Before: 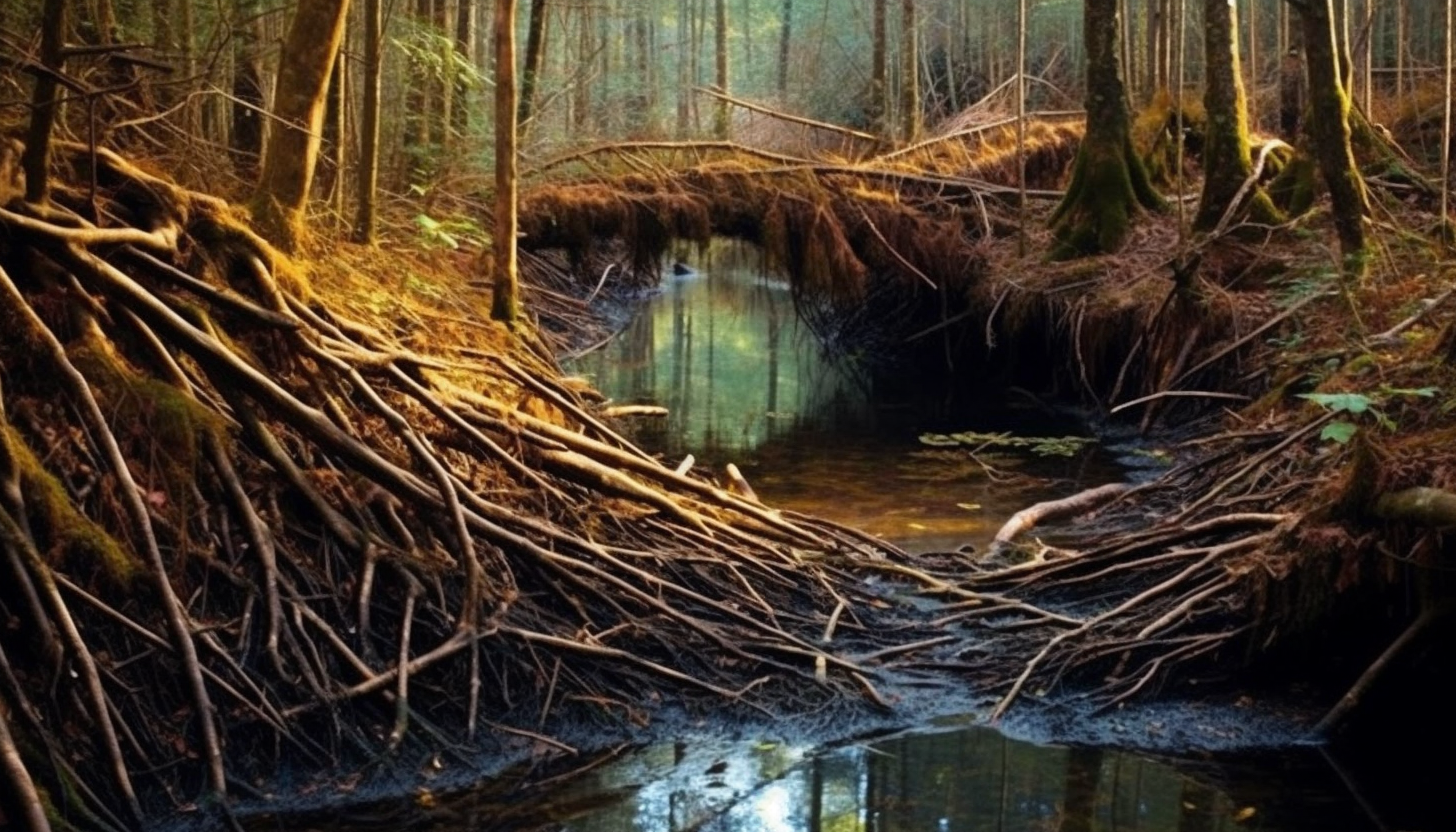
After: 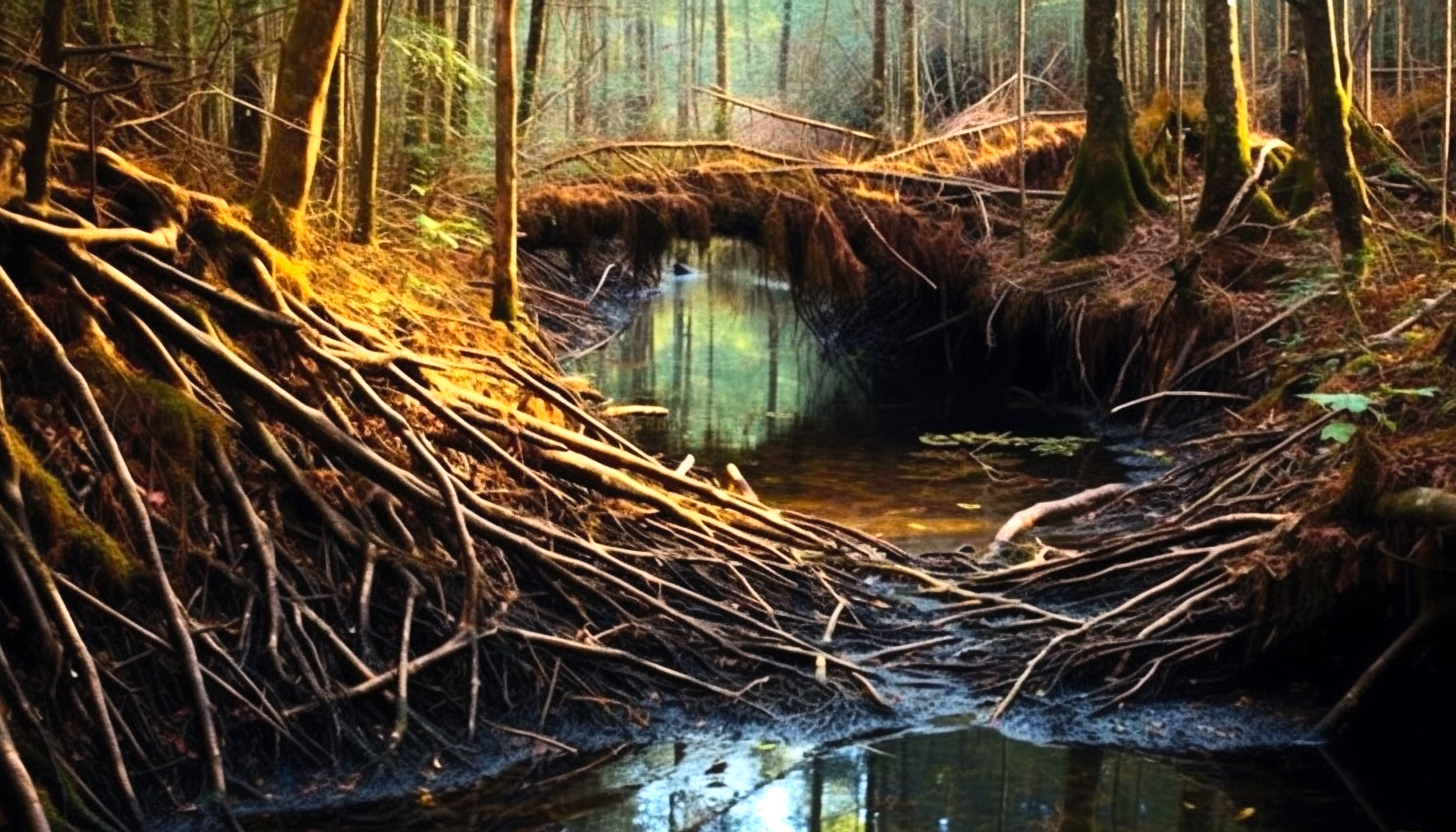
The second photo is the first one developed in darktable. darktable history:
tone equalizer: -8 EV -0.407 EV, -7 EV -0.383 EV, -6 EV -0.367 EV, -5 EV -0.2 EV, -3 EV 0.196 EV, -2 EV 0.324 EV, -1 EV 0.39 EV, +0 EV 0.421 EV, edges refinement/feathering 500, mask exposure compensation -1.57 EV, preserve details no
contrast brightness saturation: contrast 0.204, brightness 0.161, saturation 0.219
